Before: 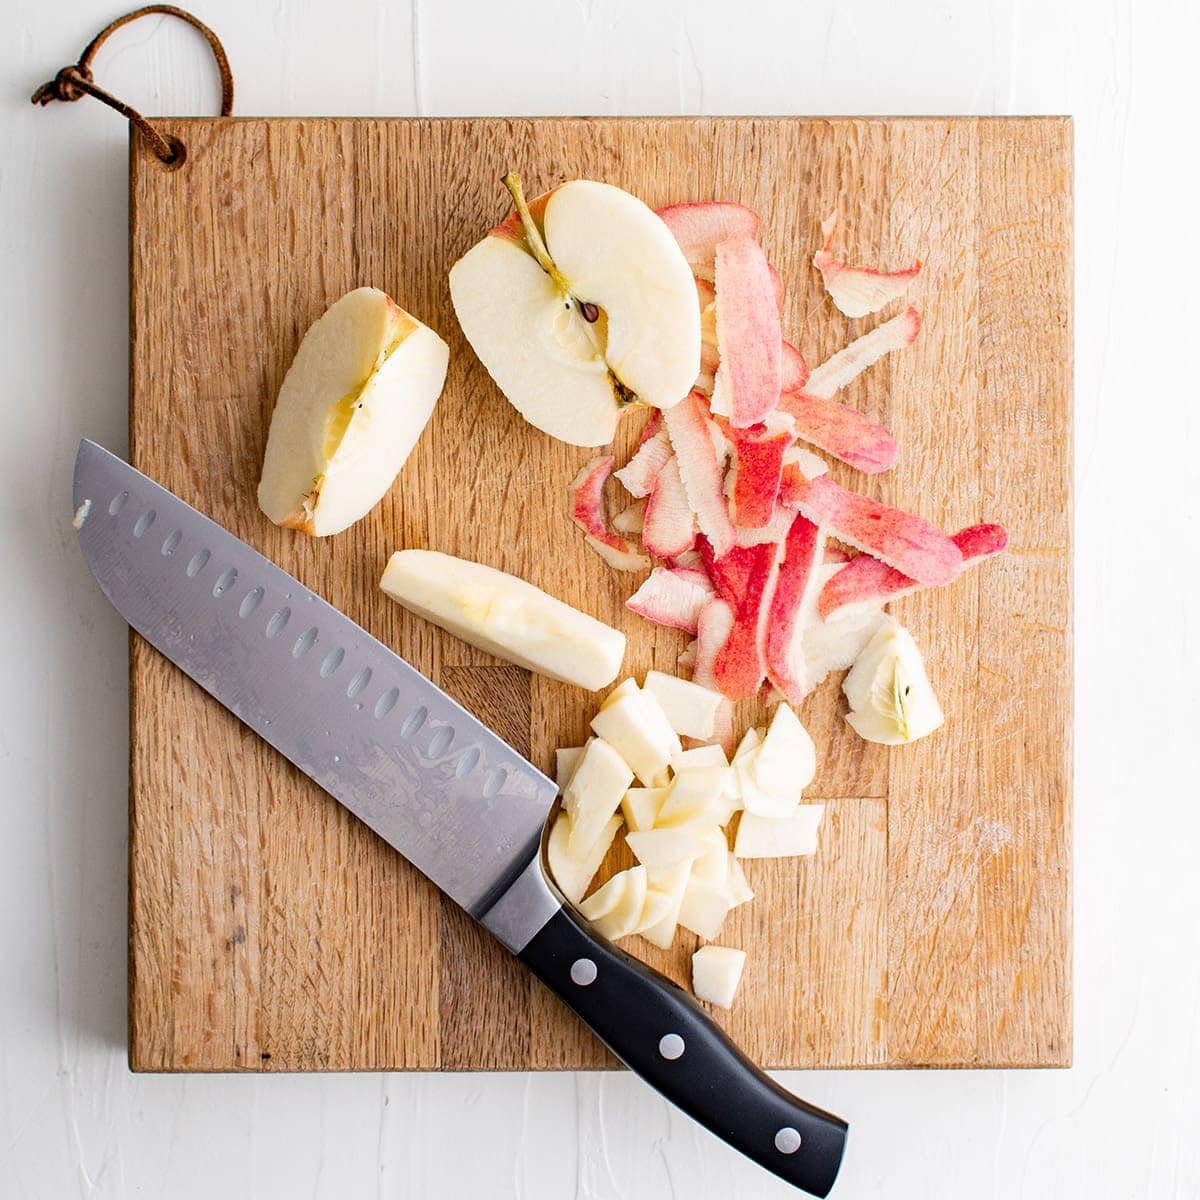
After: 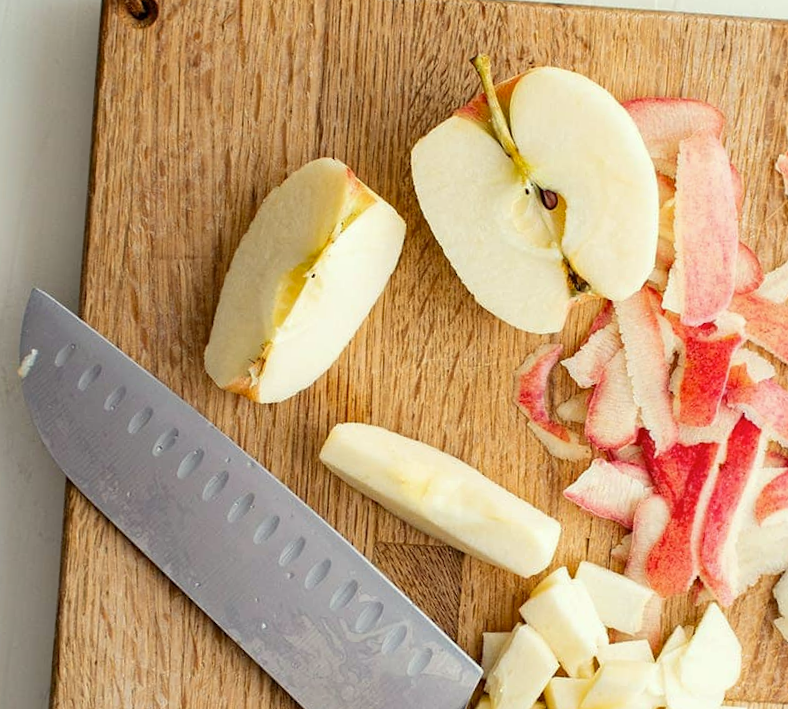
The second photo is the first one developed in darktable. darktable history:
crop and rotate: angle -4.22°, left 2.02%, top 6.619%, right 27.626%, bottom 30.033%
color correction: highlights a* -4.36, highlights b* 7.27
